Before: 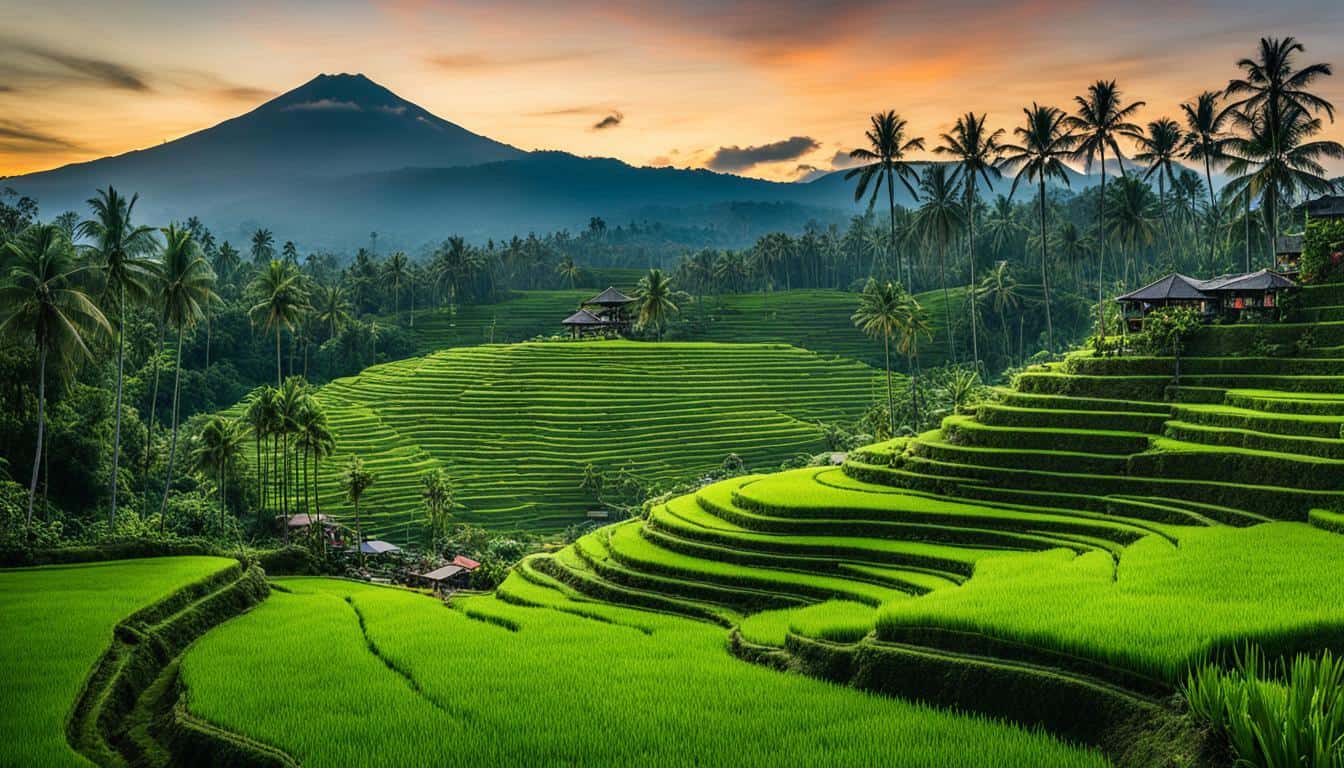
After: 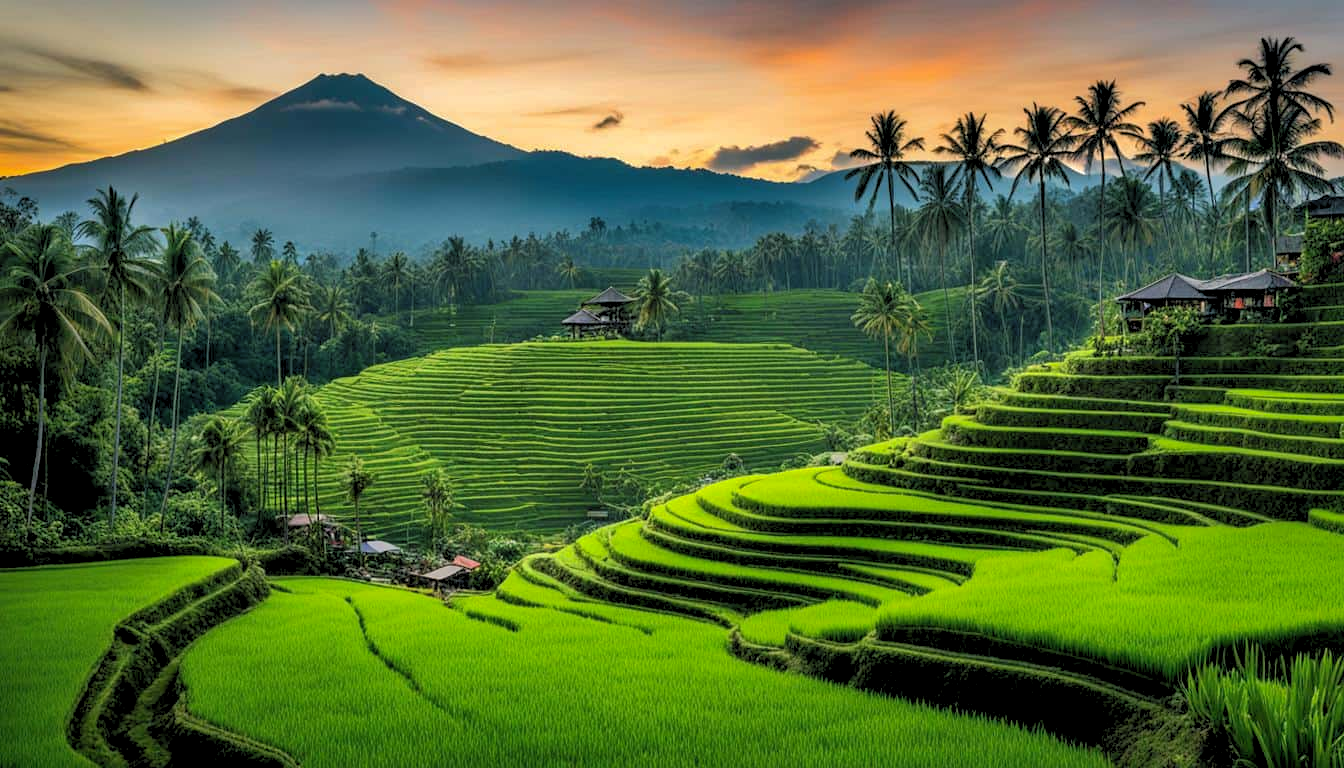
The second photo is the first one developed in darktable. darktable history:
levels: levels [0.073, 0.497, 0.972]
shadows and highlights: on, module defaults
